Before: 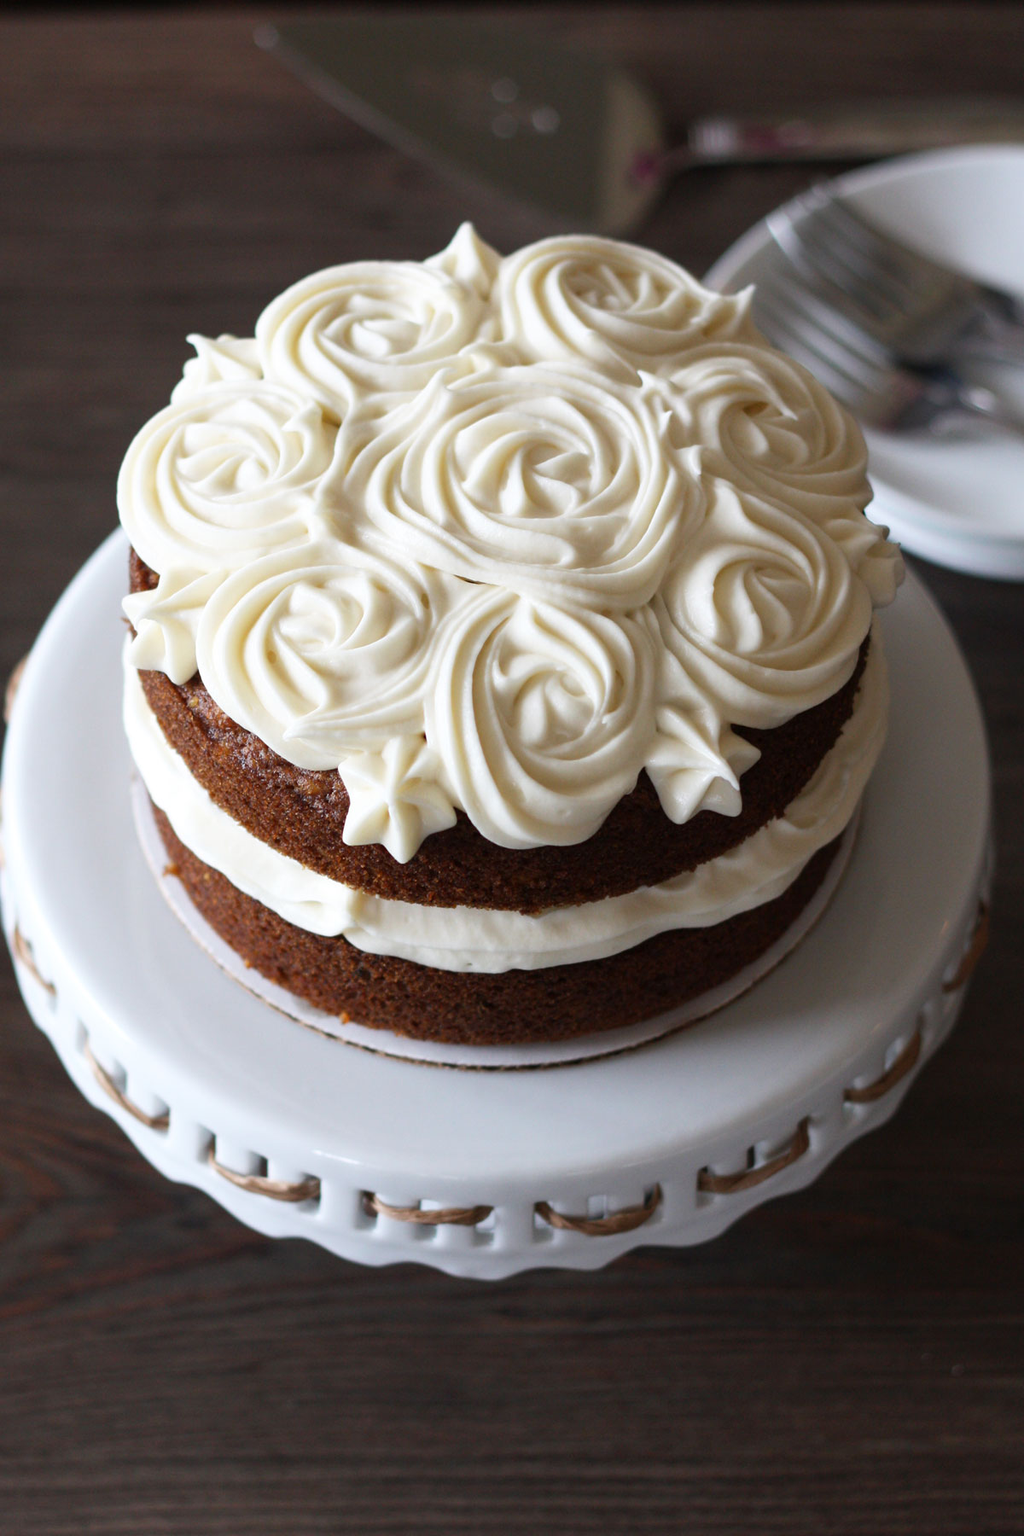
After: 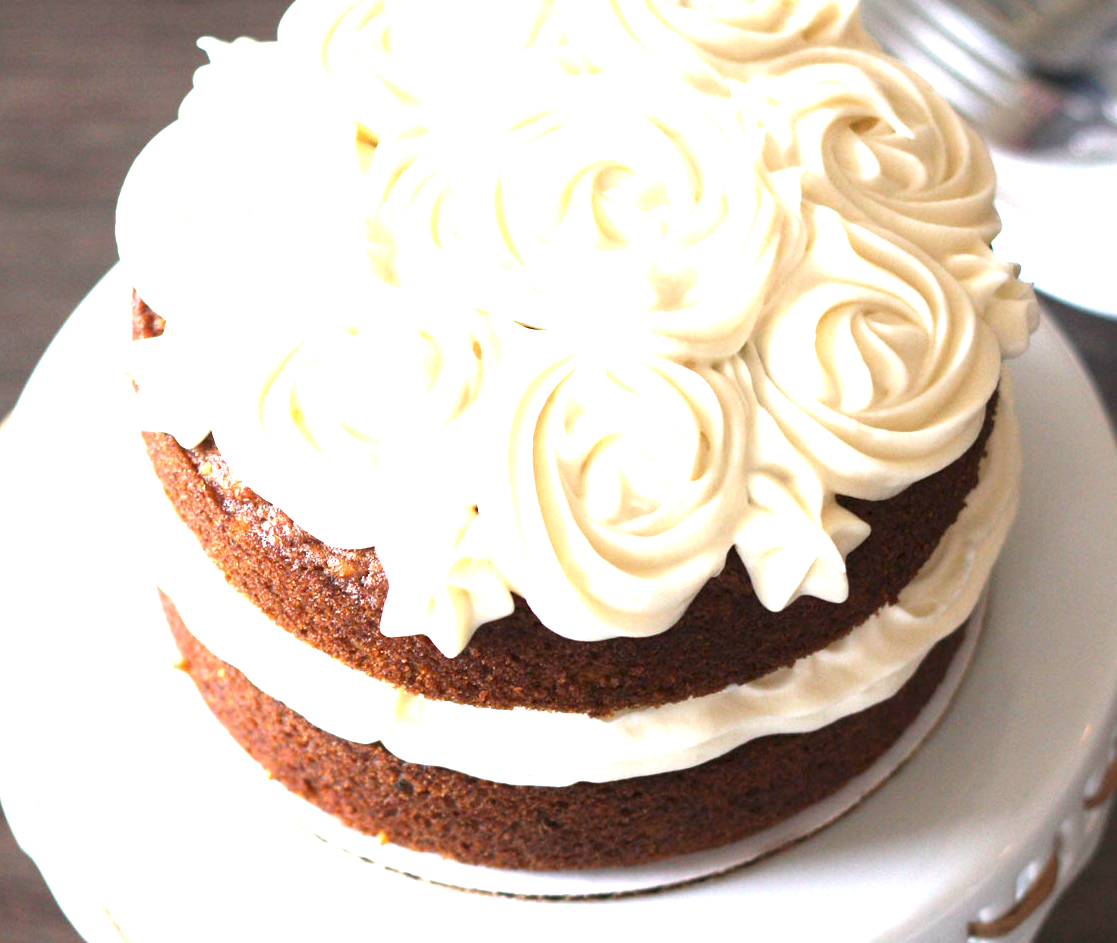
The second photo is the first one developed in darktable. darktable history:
crop: left 1.753%, top 19.687%, right 5.11%, bottom 27.882%
exposure: exposure 1.997 EV, compensate highlight preservation false
